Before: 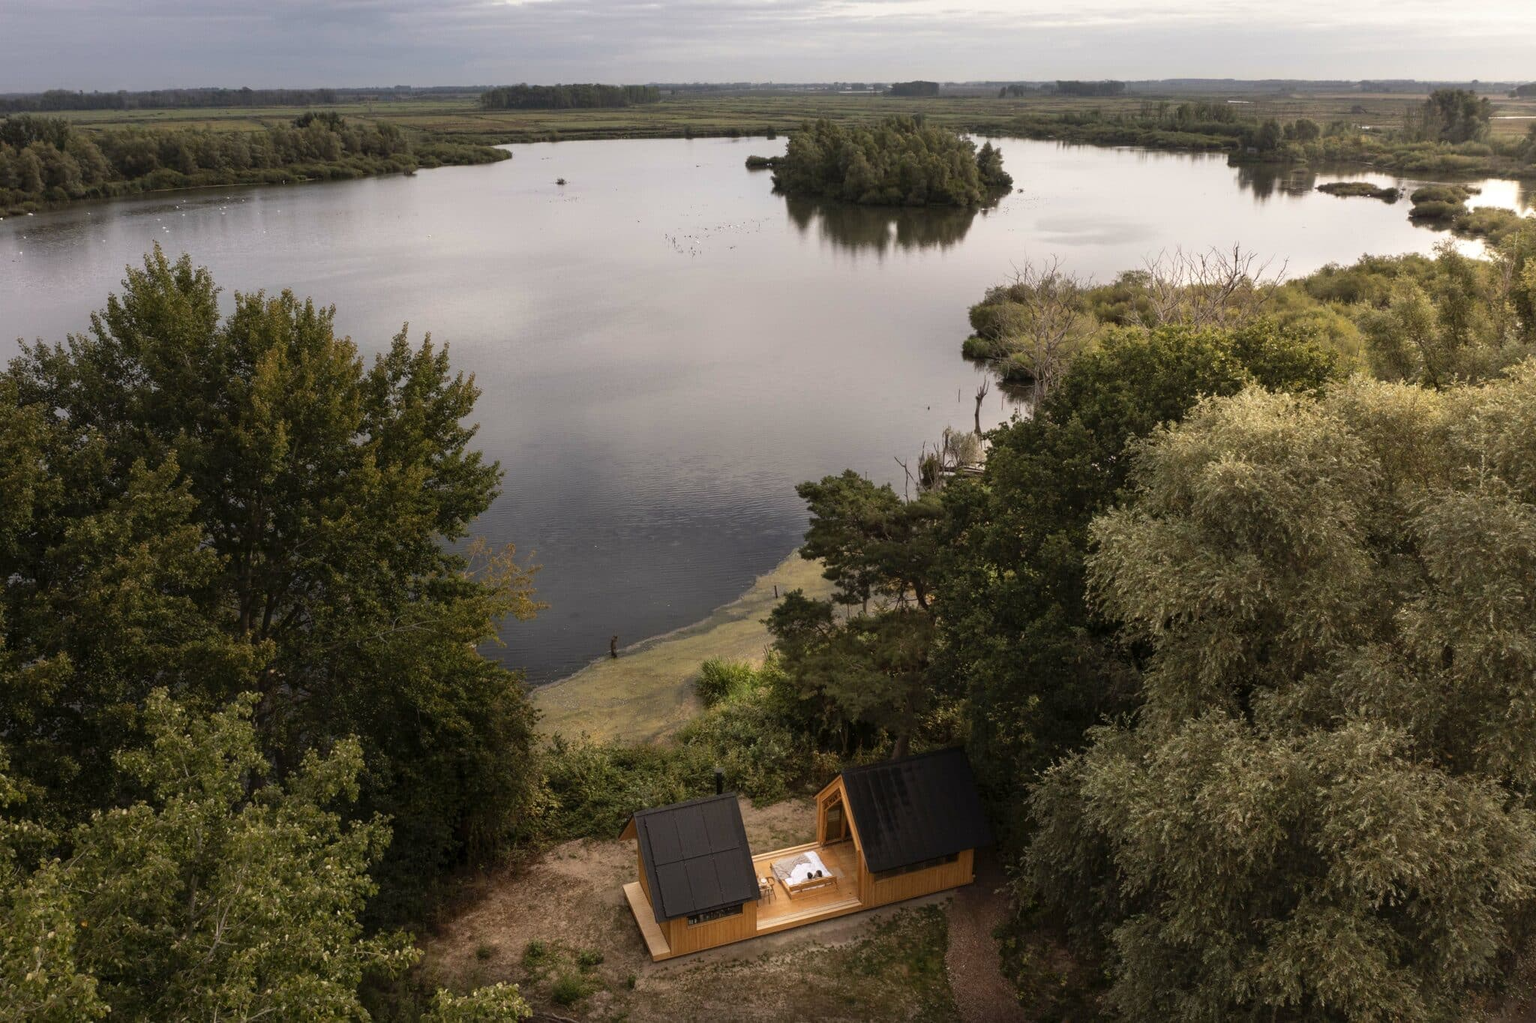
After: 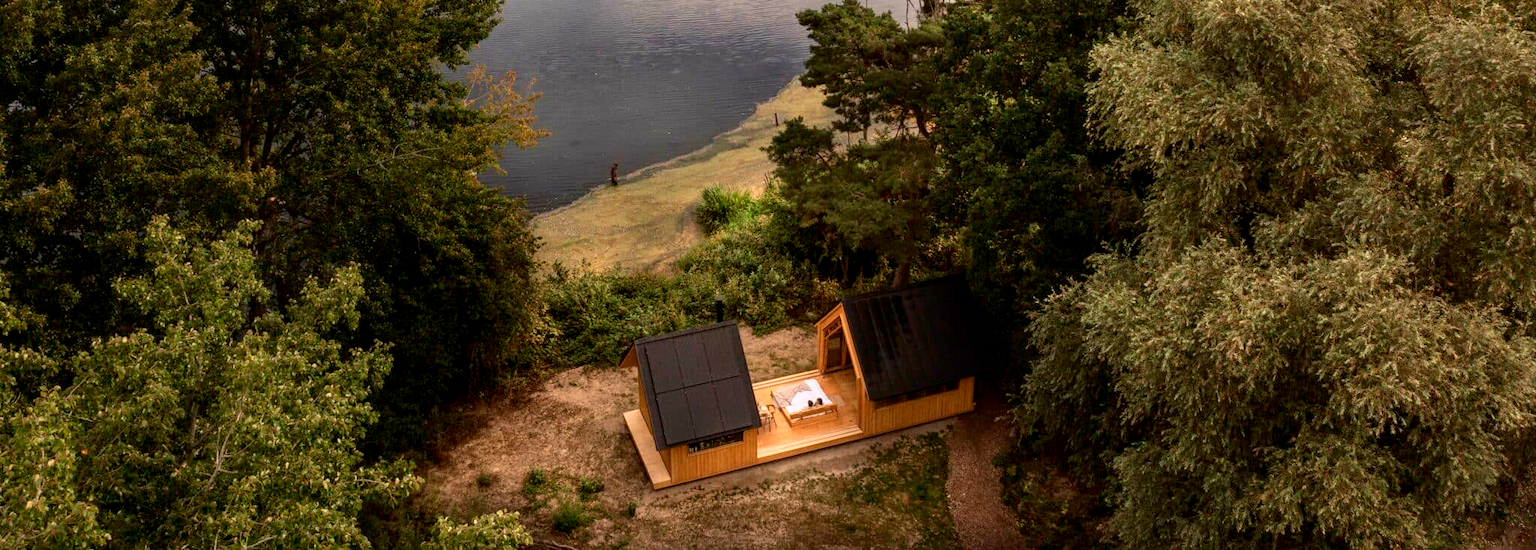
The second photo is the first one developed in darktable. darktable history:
local contrast: on, module defaults
crop and rotate: top 46.237%
tone curve: curves: ch0 [(0, 0) (0.091, 0.077) (0.517, 0.574) (0.745, 0.82) (0.844, 0.908) (0.909, 0.942) (1, 0.973)]; ch1 [(0, 0) (0.437, 0.404) (0.5, 0.5) (0.534, 0.554) (0.58, 0.603) (0.616, 0.649) (1, 1)]; ch2 [(0, 0) (0.442, 0.415) (0.5, 0.5) (0.535, 0.557) (0.585, 0.62) (1, 1)], color space Lab, independent channels, preserve colors none
